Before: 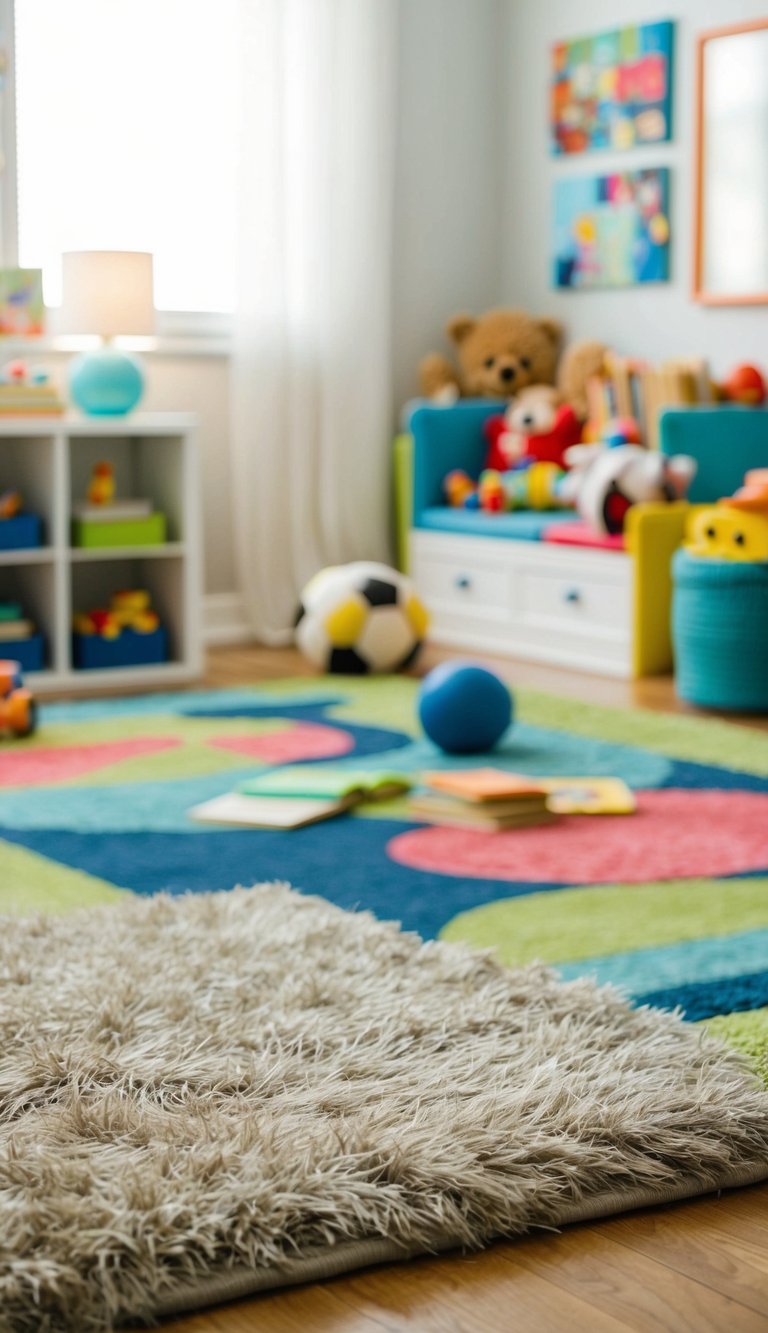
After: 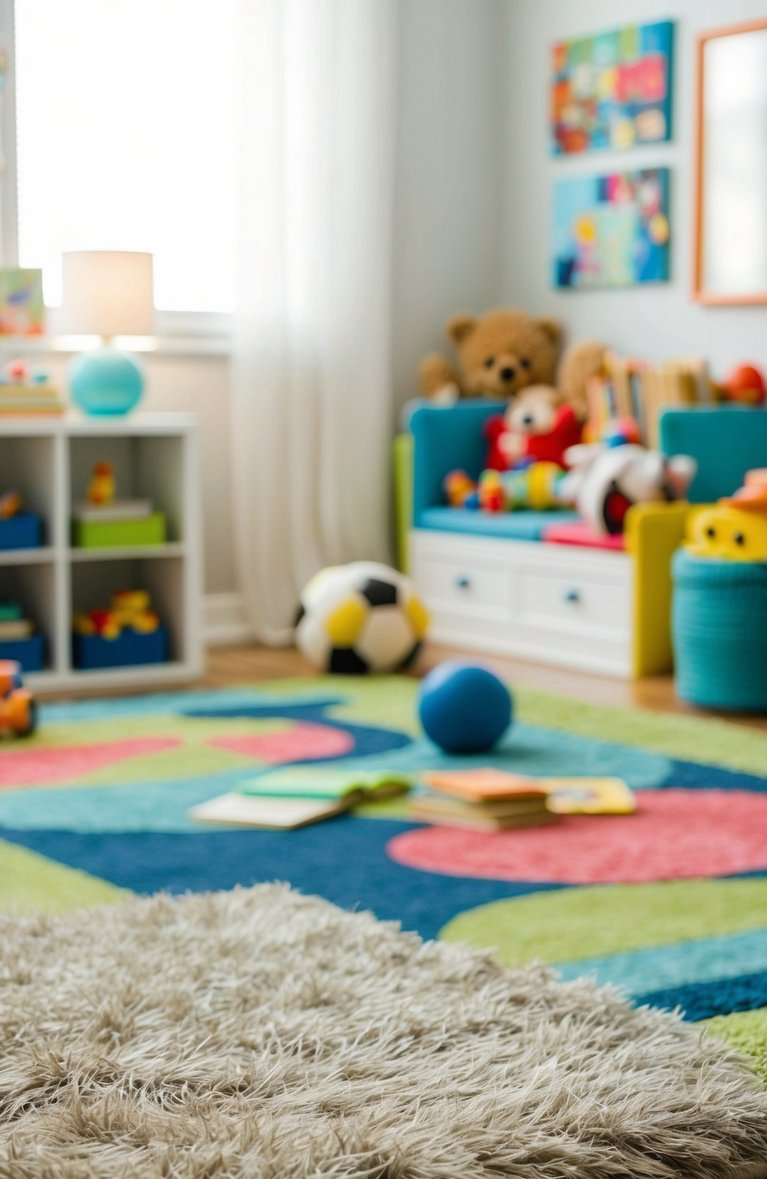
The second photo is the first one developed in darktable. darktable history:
crop and rotate: top 0%, bottom 11.506%
